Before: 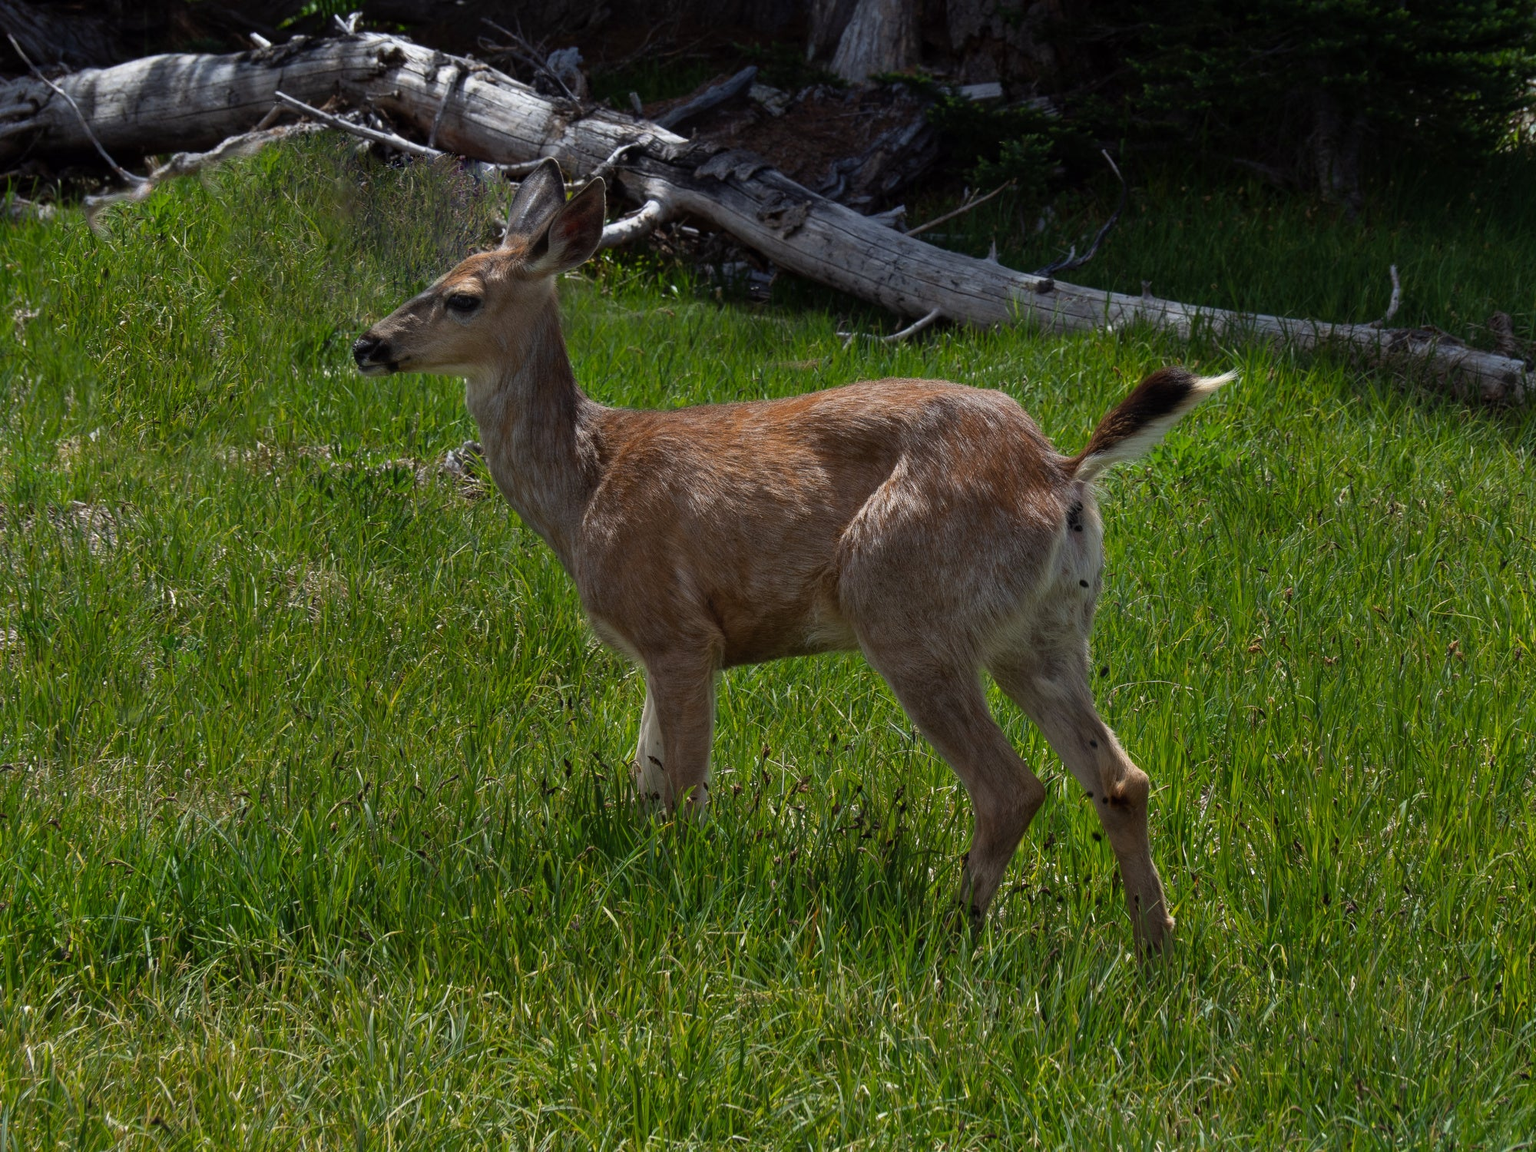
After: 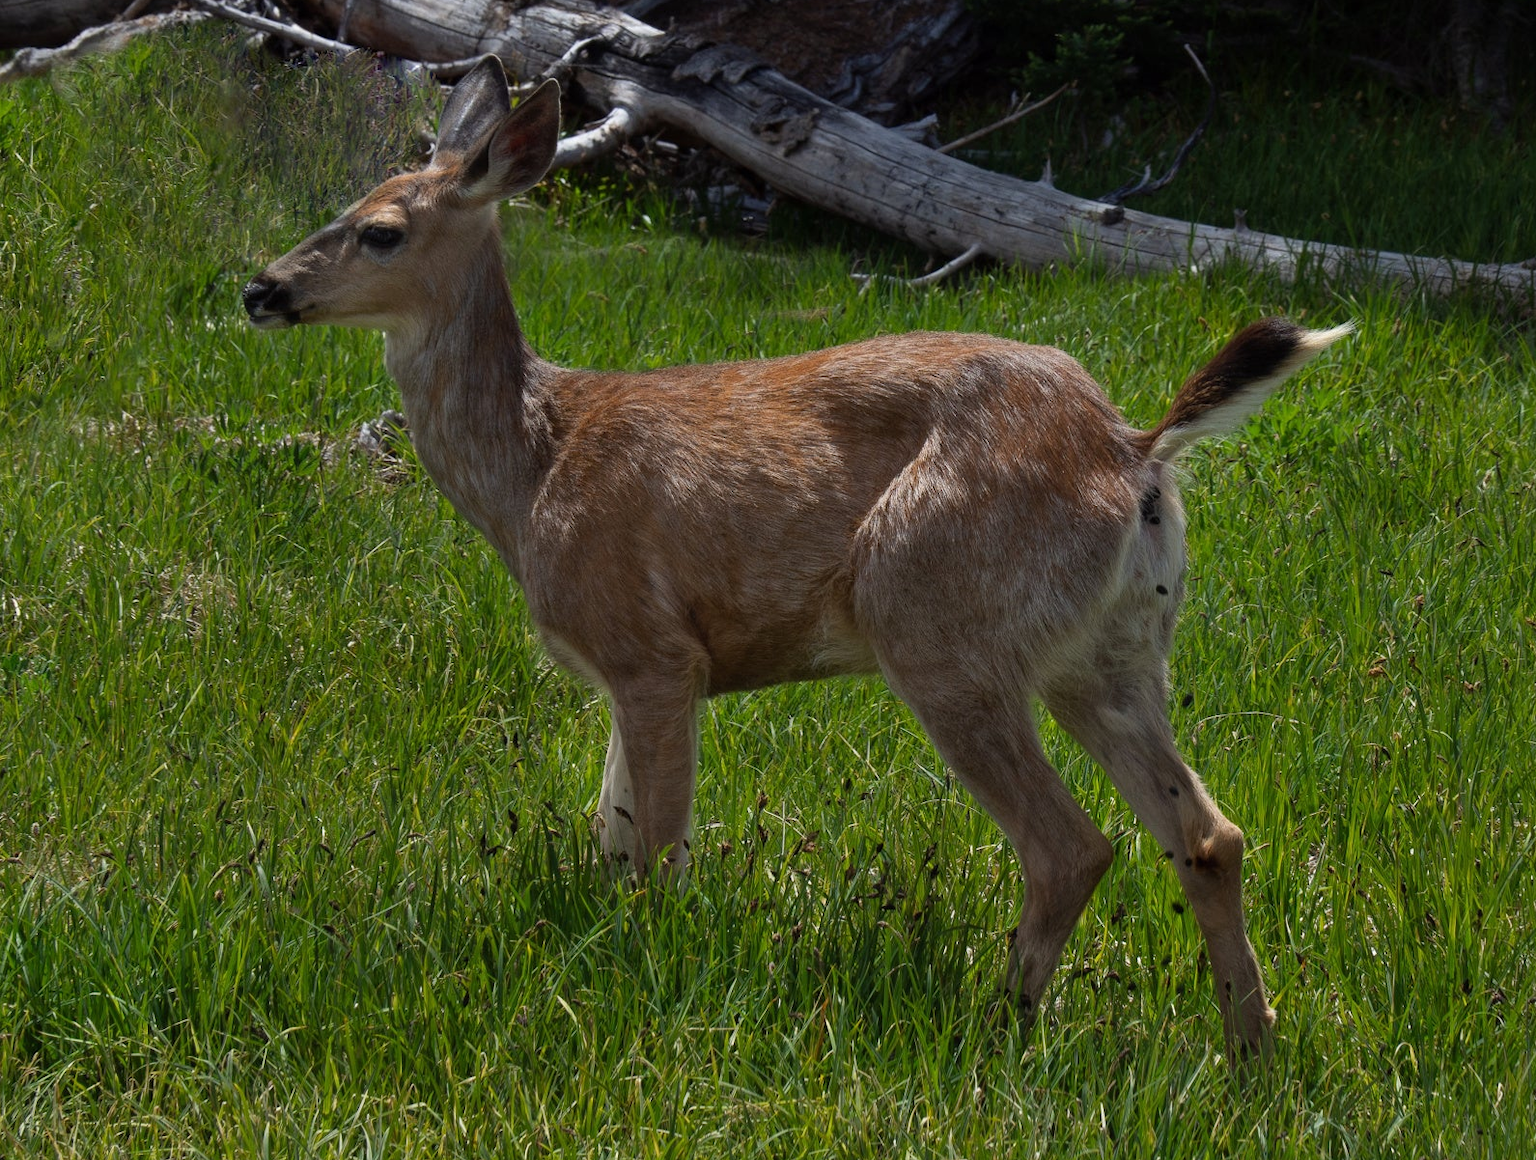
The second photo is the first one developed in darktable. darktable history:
crop and rotate: left 10.42%, top 9.942%, right 10.022%, bottom 9.908%
